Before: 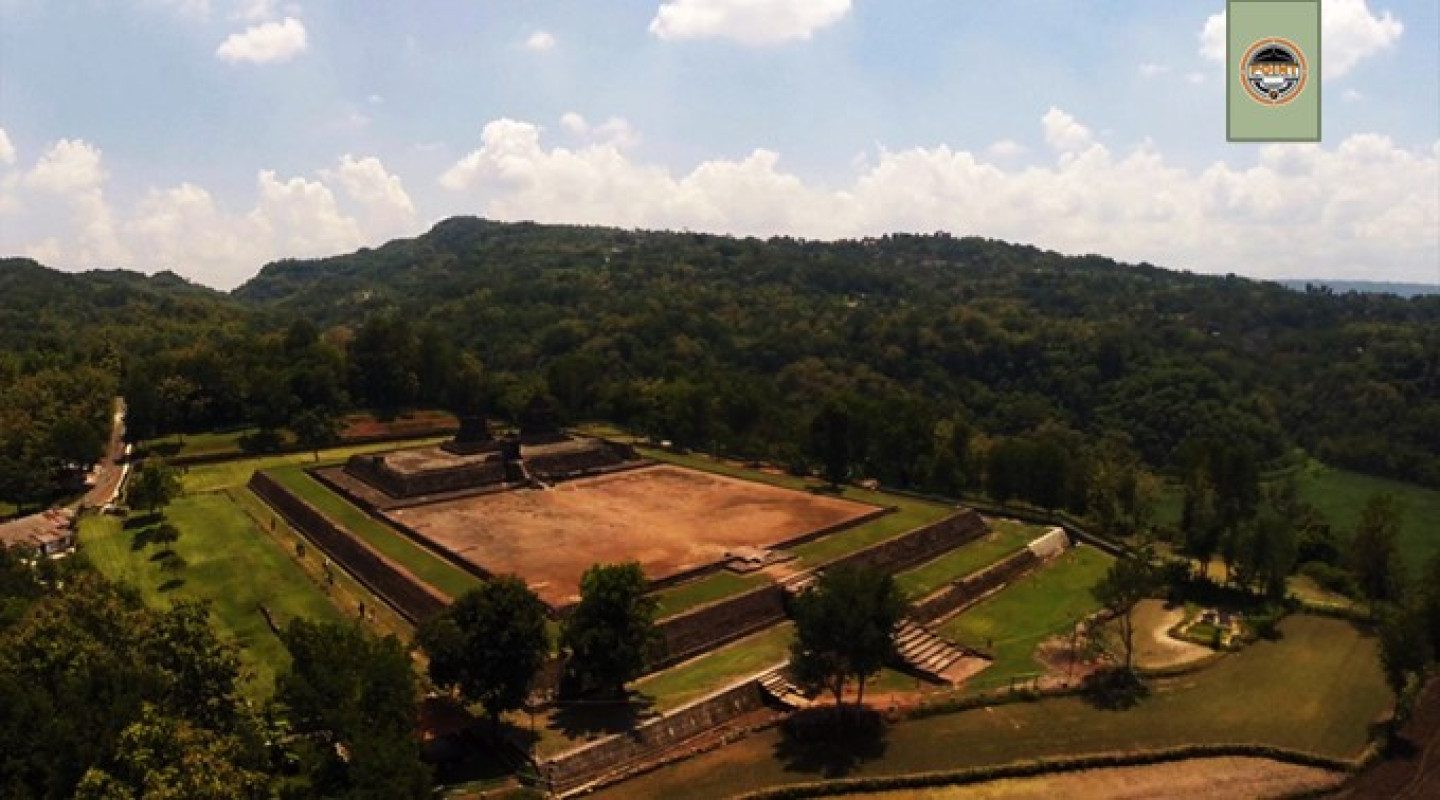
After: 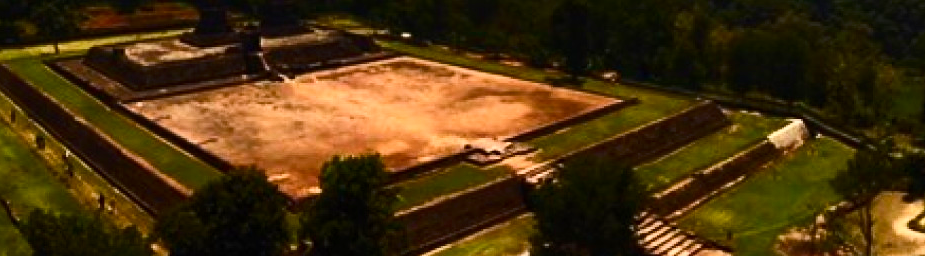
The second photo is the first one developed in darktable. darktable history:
contrast brightness saturation: contrast 0.374, brightness 0.115
color balance rgb: shadows lift › hue 86°, linear chroma grading › global chroma 14.995%, perceptual saturation grading › global saturation 0.734%, perceptual saturation grading › highlights -19.762%, perceptual saturation grading › shadows 20.538%, perceptual brilliance grading › highlights 10.02%, perceptual brilliance grading › mid-tones 5.132%
crop: left 18.11%, top 51.074%, right 17.592%, bottom 16.862%
